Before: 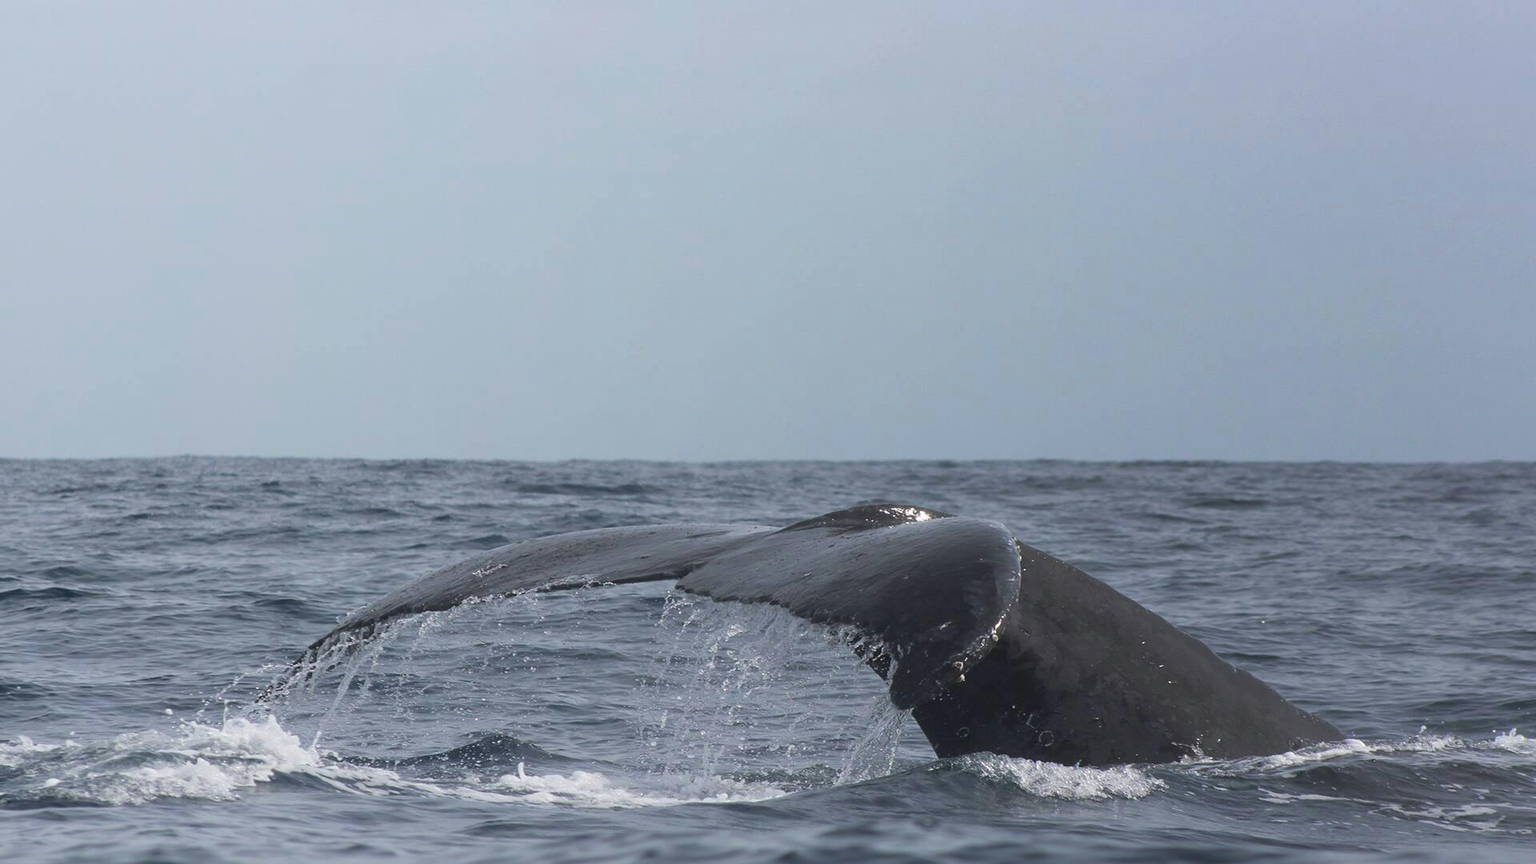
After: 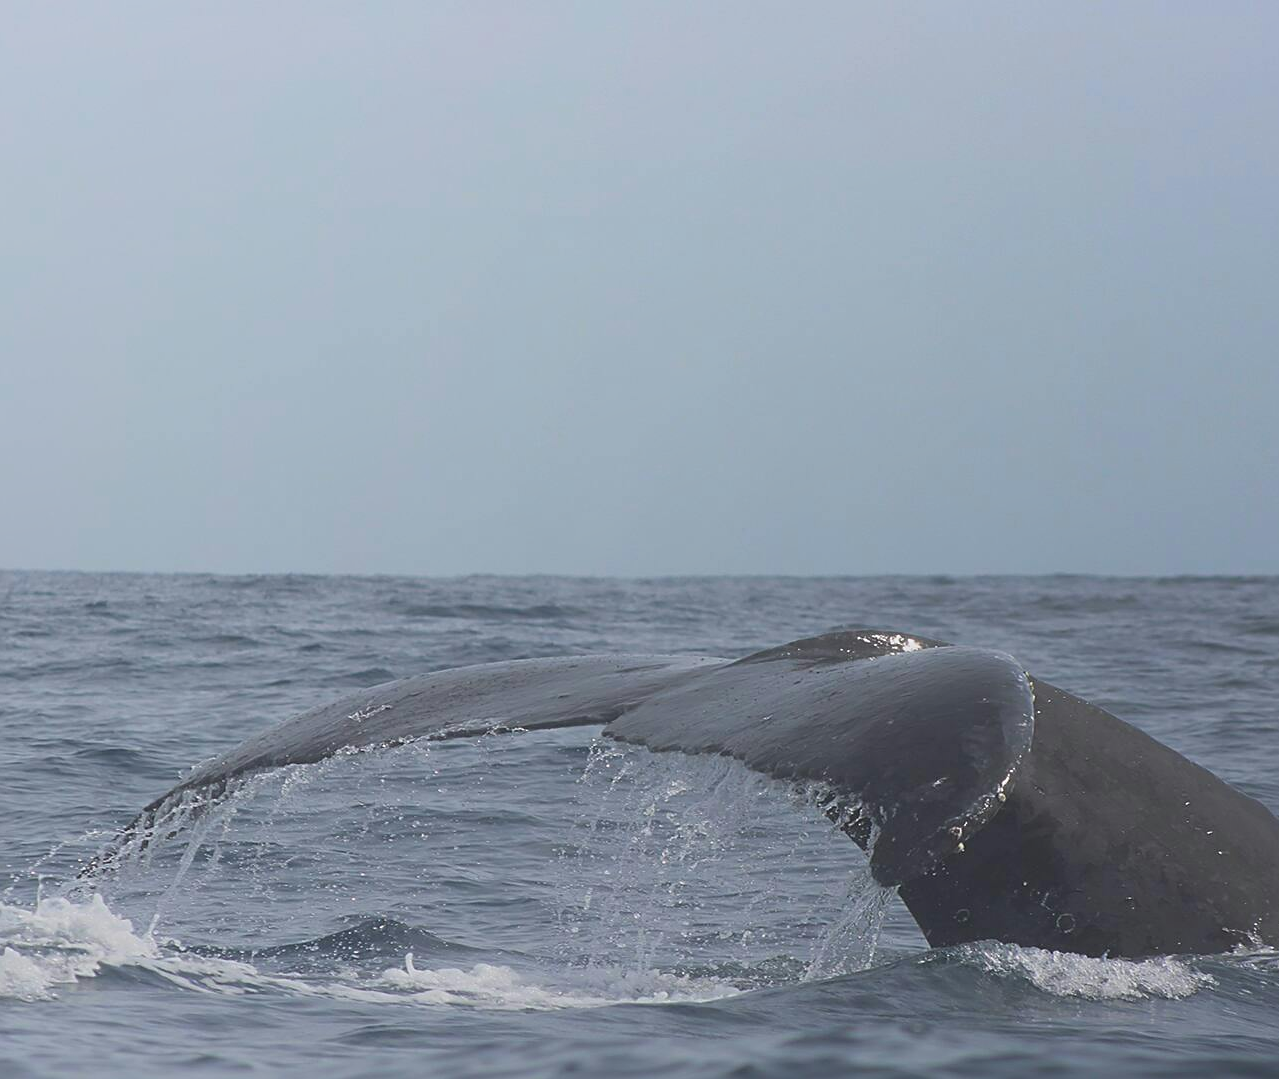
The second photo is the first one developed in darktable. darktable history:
crop and rotate: left 12.648%, right 20.685%
sharpen: on, module defaults
local contrast: detail 70%
